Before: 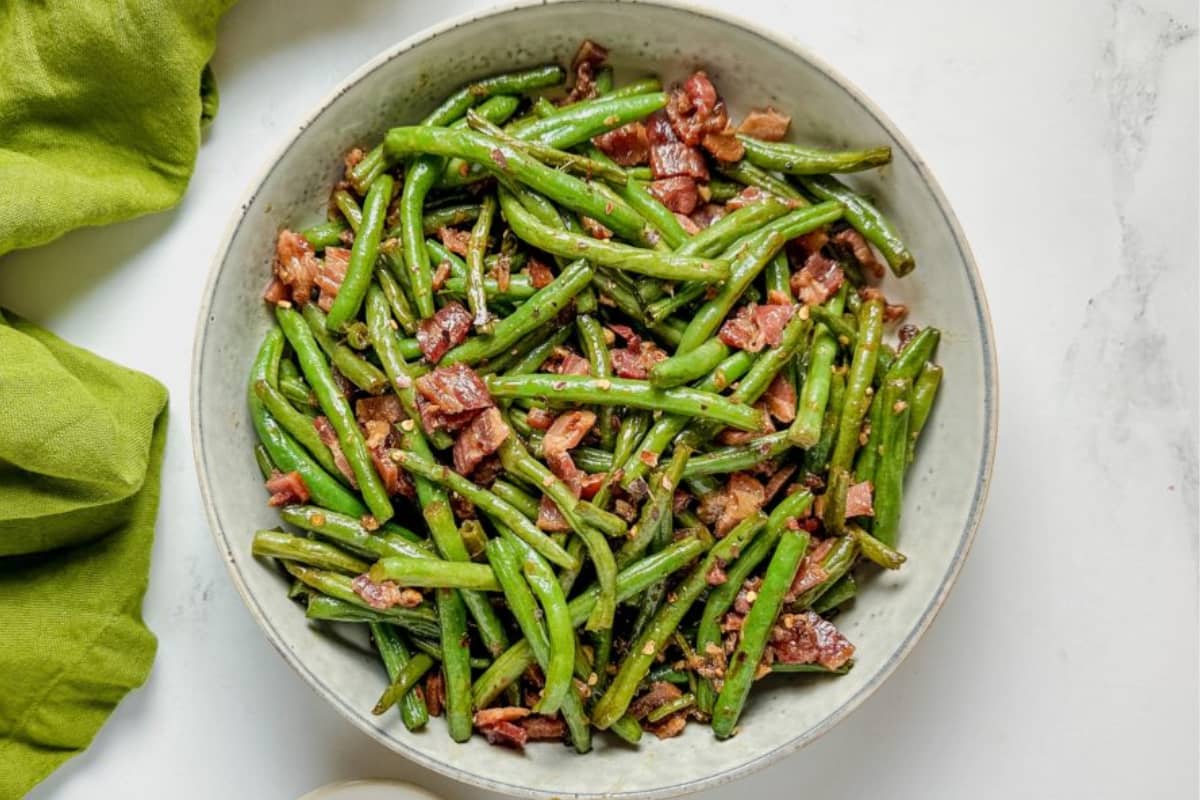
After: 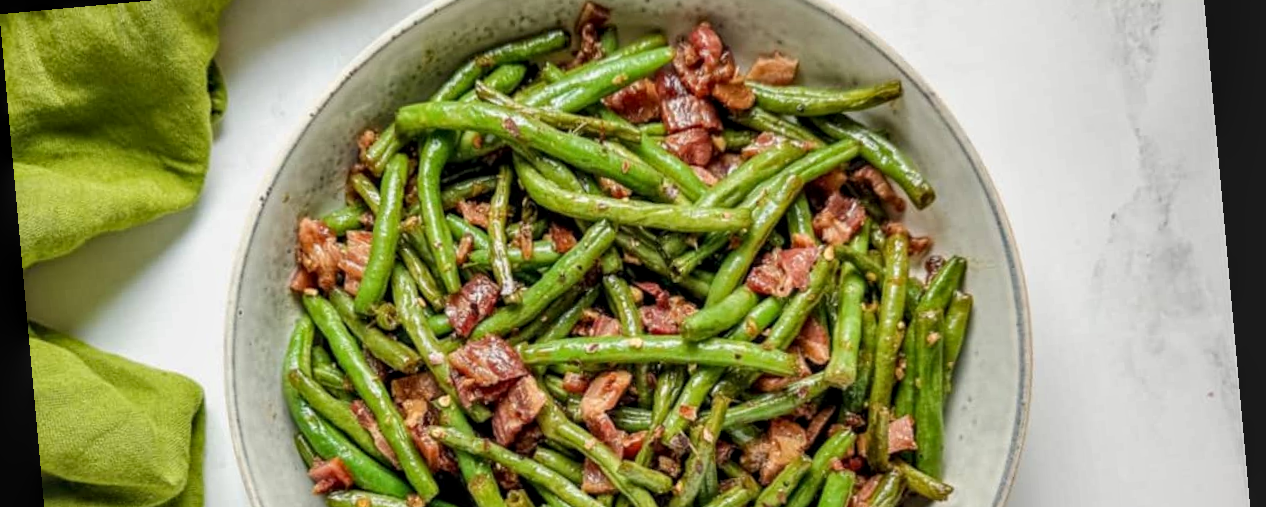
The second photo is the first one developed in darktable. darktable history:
crop and rotate: top 10.605%, bottom 33.274%
exposure: compensate highlight preservation false
rotate and perspective: rotation -5.2°, automatic cropping off
local contrast: on, module defaults
